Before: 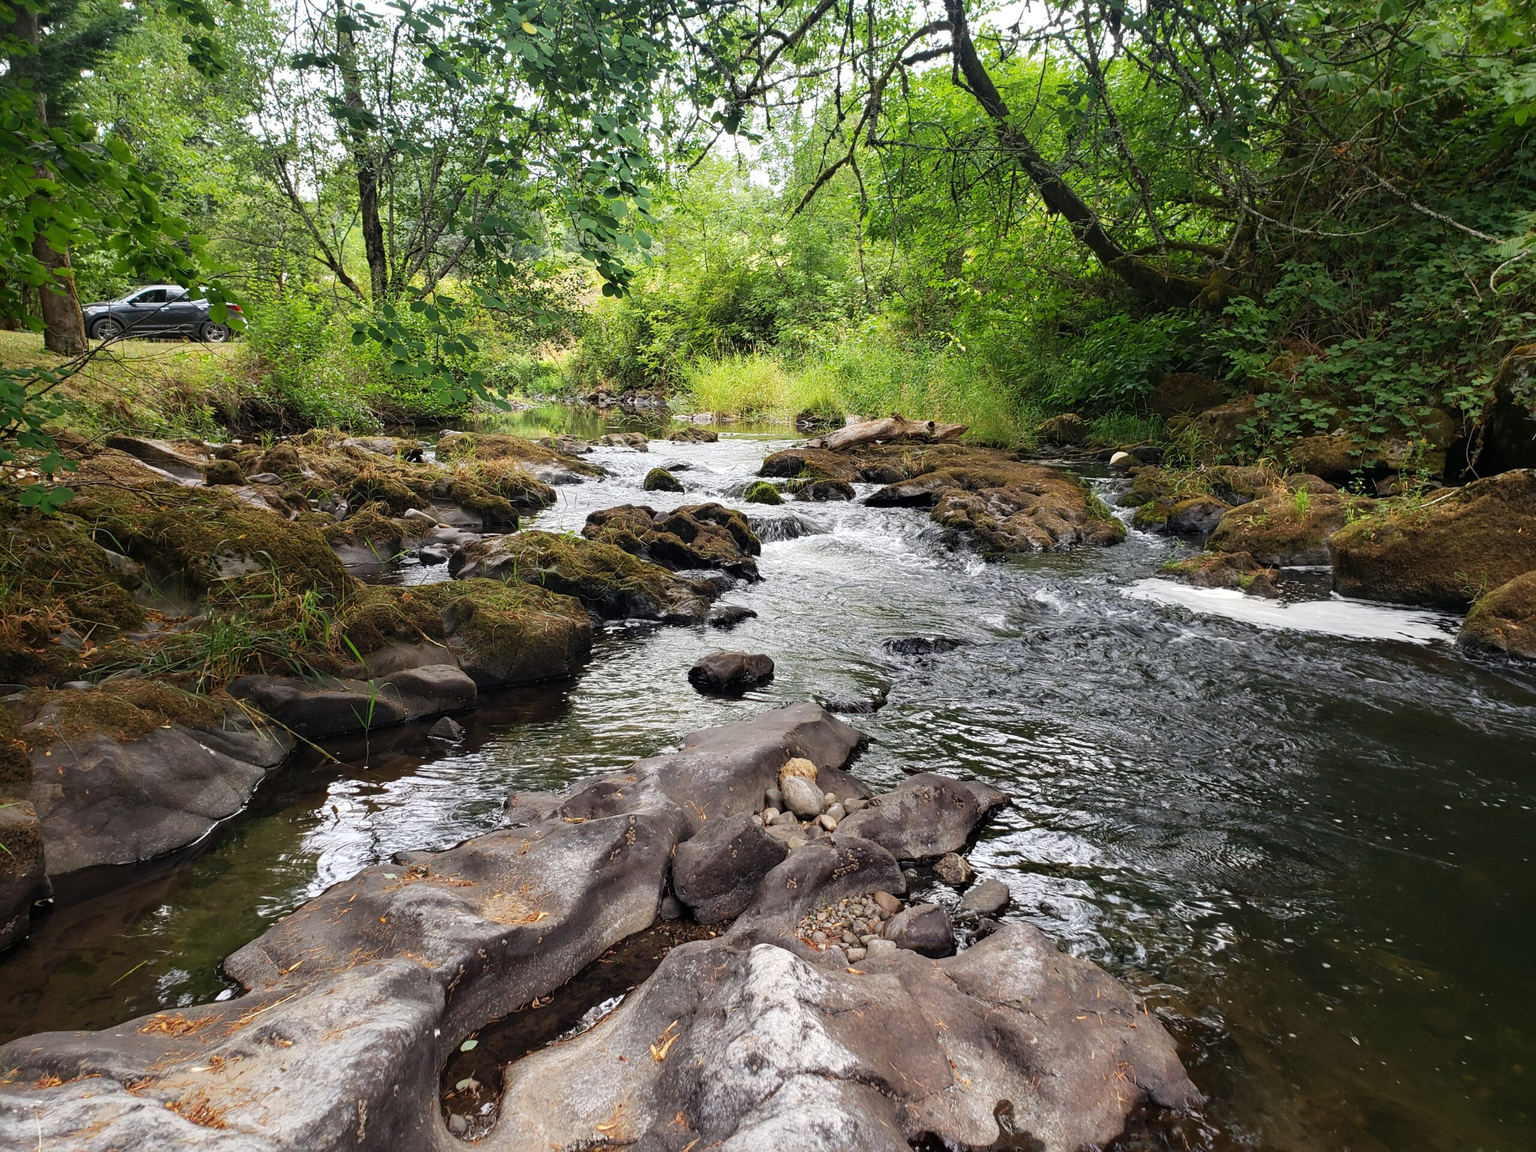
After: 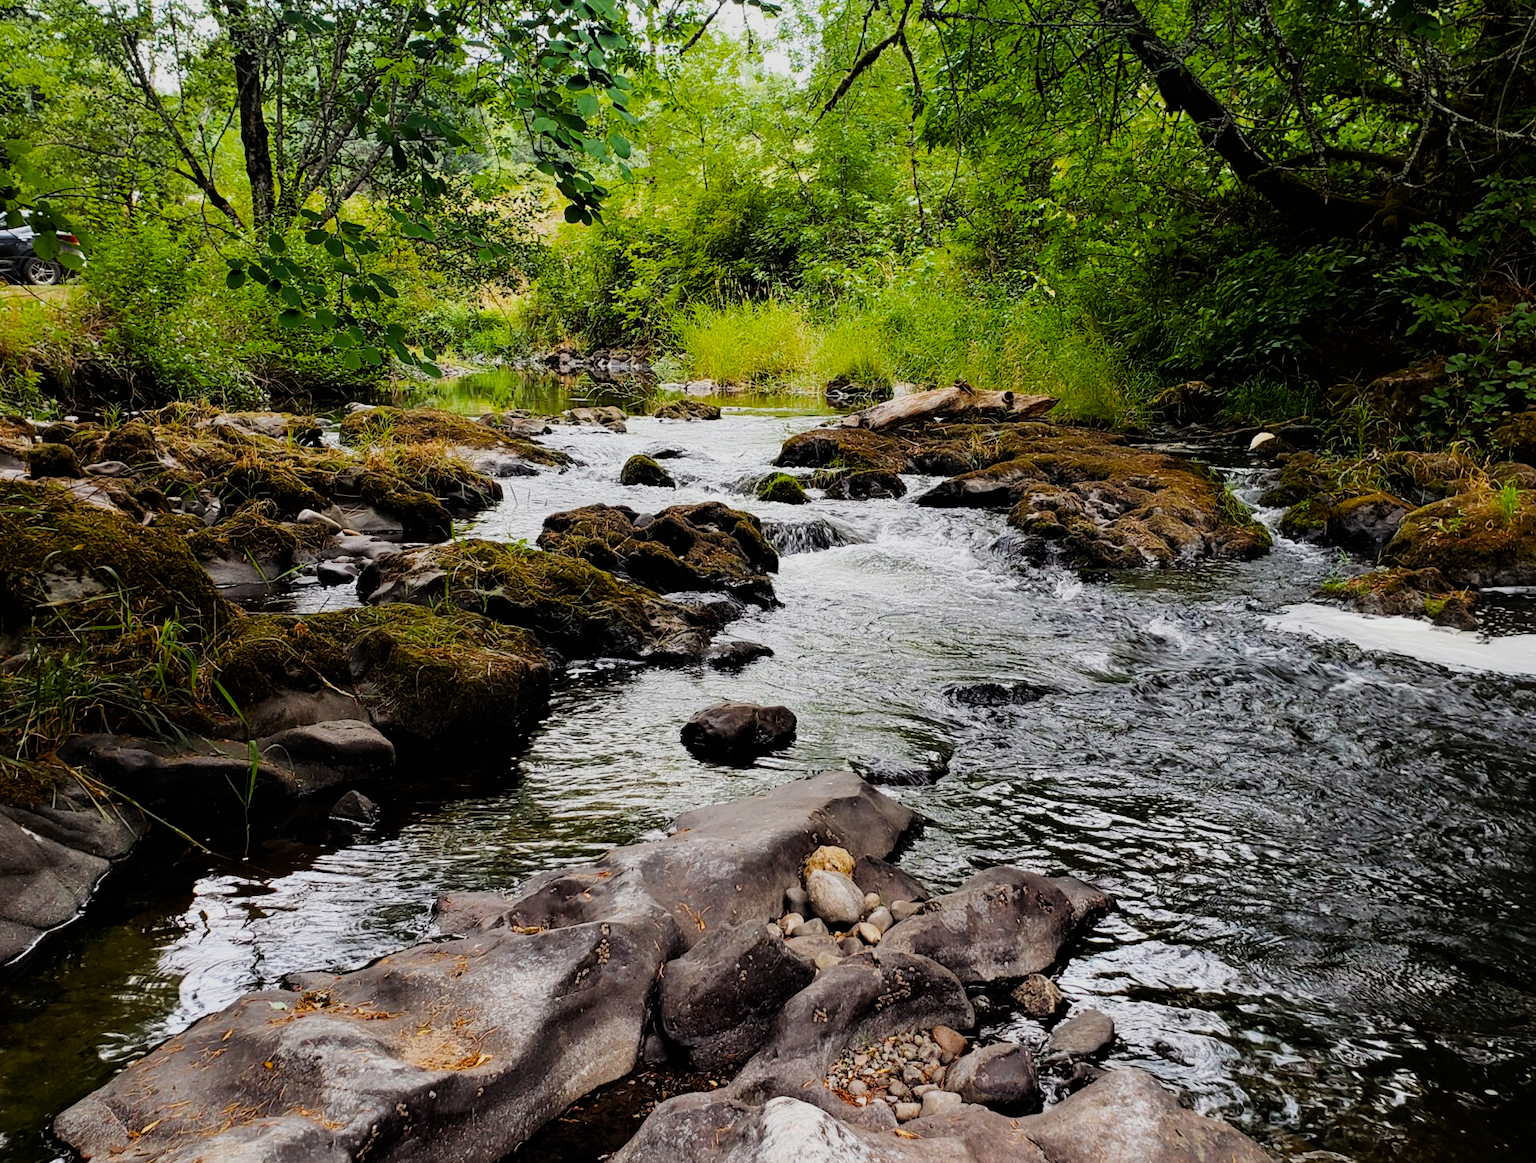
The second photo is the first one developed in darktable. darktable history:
color balance rgb: shadows lift › chroma 1.028%, shadows lift › hue 30.8°, perceptual saturation grading › global saturation 29.605%, global vibrance -8.545%, contrast -12.66%, saturation formula JzAzBz (2021)
crop and rotate: left 11.994%, top 11.408%, right 13.934%, bottom 13.795%
filmic rgb: black relative exposure -5.03 EV, white relative exposure 3.54 EV, hardness 3.18, contrast 1.408, highlights saturation mix -48.58%
